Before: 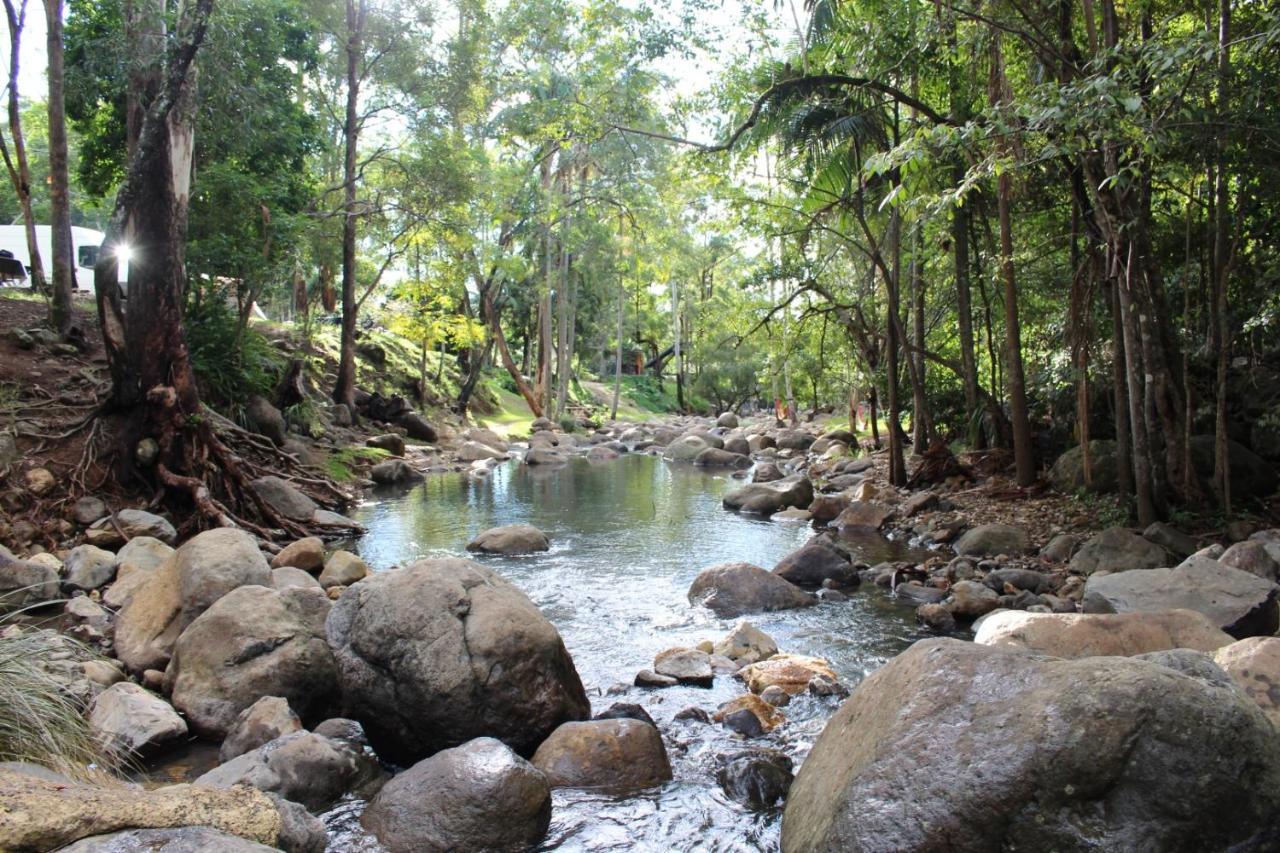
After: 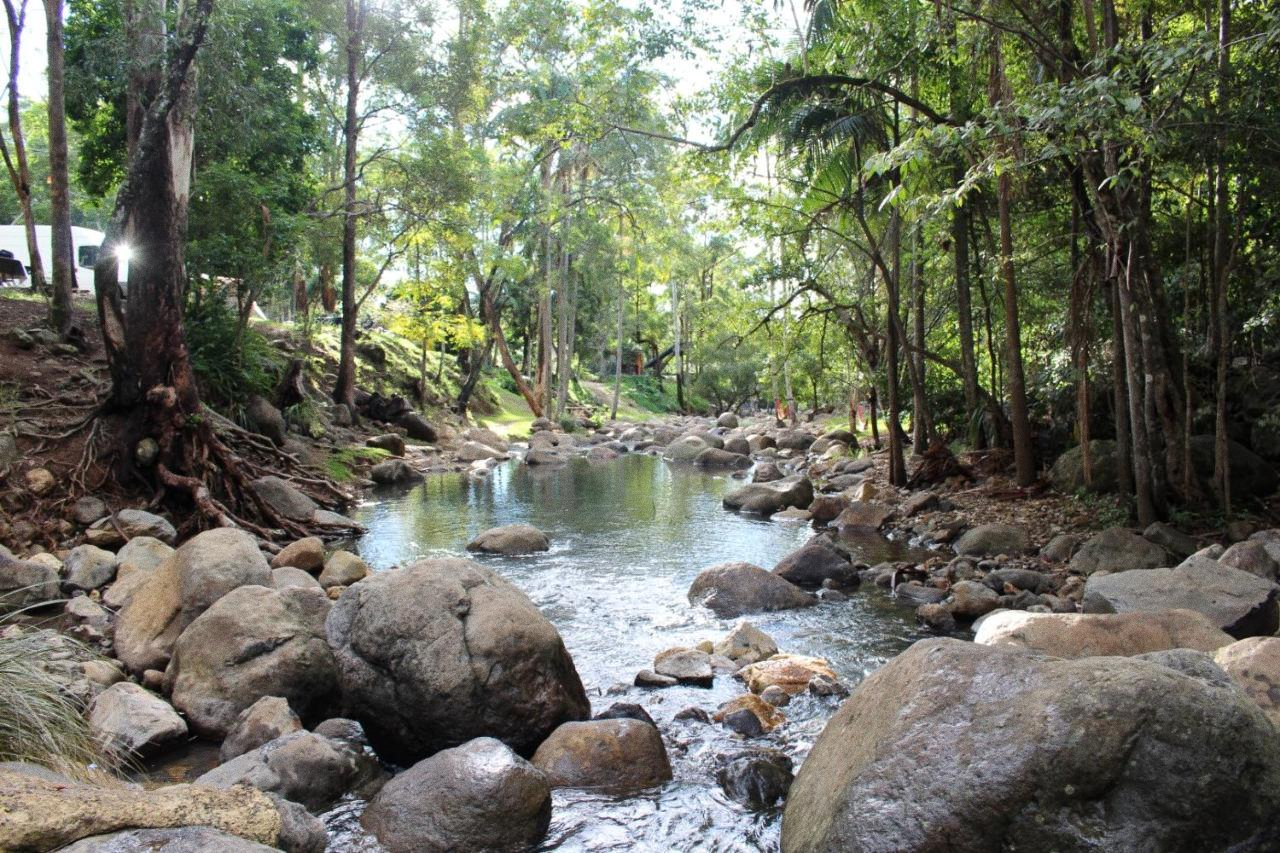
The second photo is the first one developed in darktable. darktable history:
grain: coarseness 0.47 ISO
local contrast: mode bilateral grid, contrast 10, coarseness 25, detail 115%, midtone range 0.2
